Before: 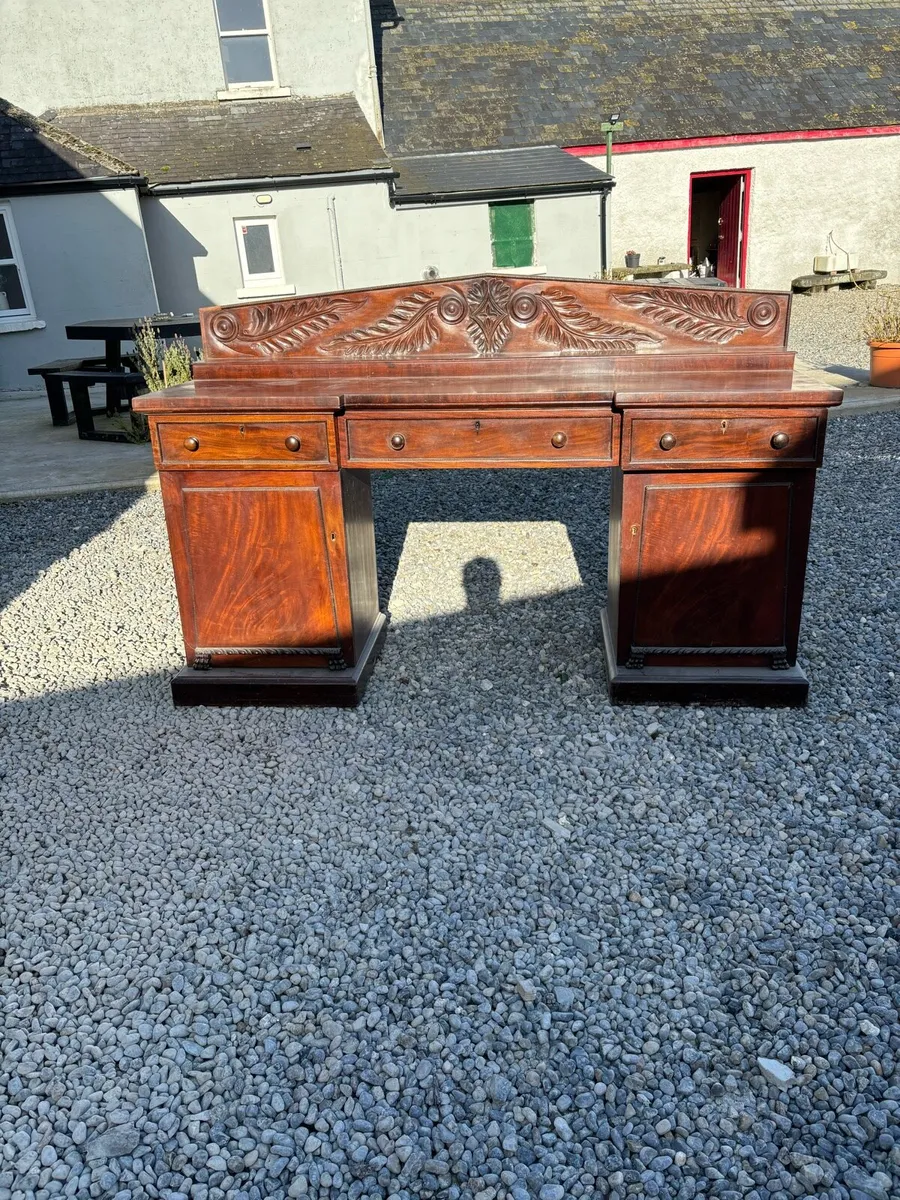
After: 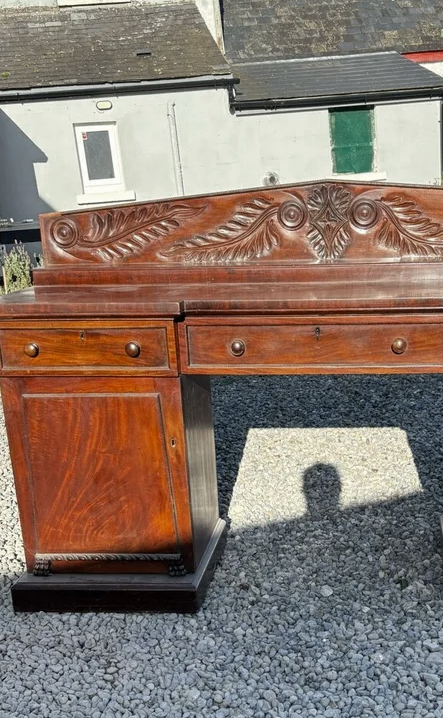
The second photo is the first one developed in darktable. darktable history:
crop: left 17.825%, top 7.895%, right 32.921%, bottom 32.224%
color zones: curves: ch0 [(0, 0.5) (0.125, 0.4) (0.25, 0.5) (0.375, 0.4) (0.5, 0.4) (0.625, 0.6) (0.75, 0.6) (0.875, 0.5)]; ch1 [(0, 0.35) (0.125, 0.45) (0.25, 0.35) (0.375, 0.35) (0.5, 0.35) (0.625, 0.35) (0.75, 0.45) (0.875, 0.35)]; ch2 [(0, 0.6) (0.125, 0.5) (0.25, 0.5) (0.375, 0.6) (0.5, 0.6) (0.625, 0.5) (0.75, 0.5) (0.875, 0.5)]
shadows and highlights: shadows 36.97, highlights -27.03, soften with gaussian
